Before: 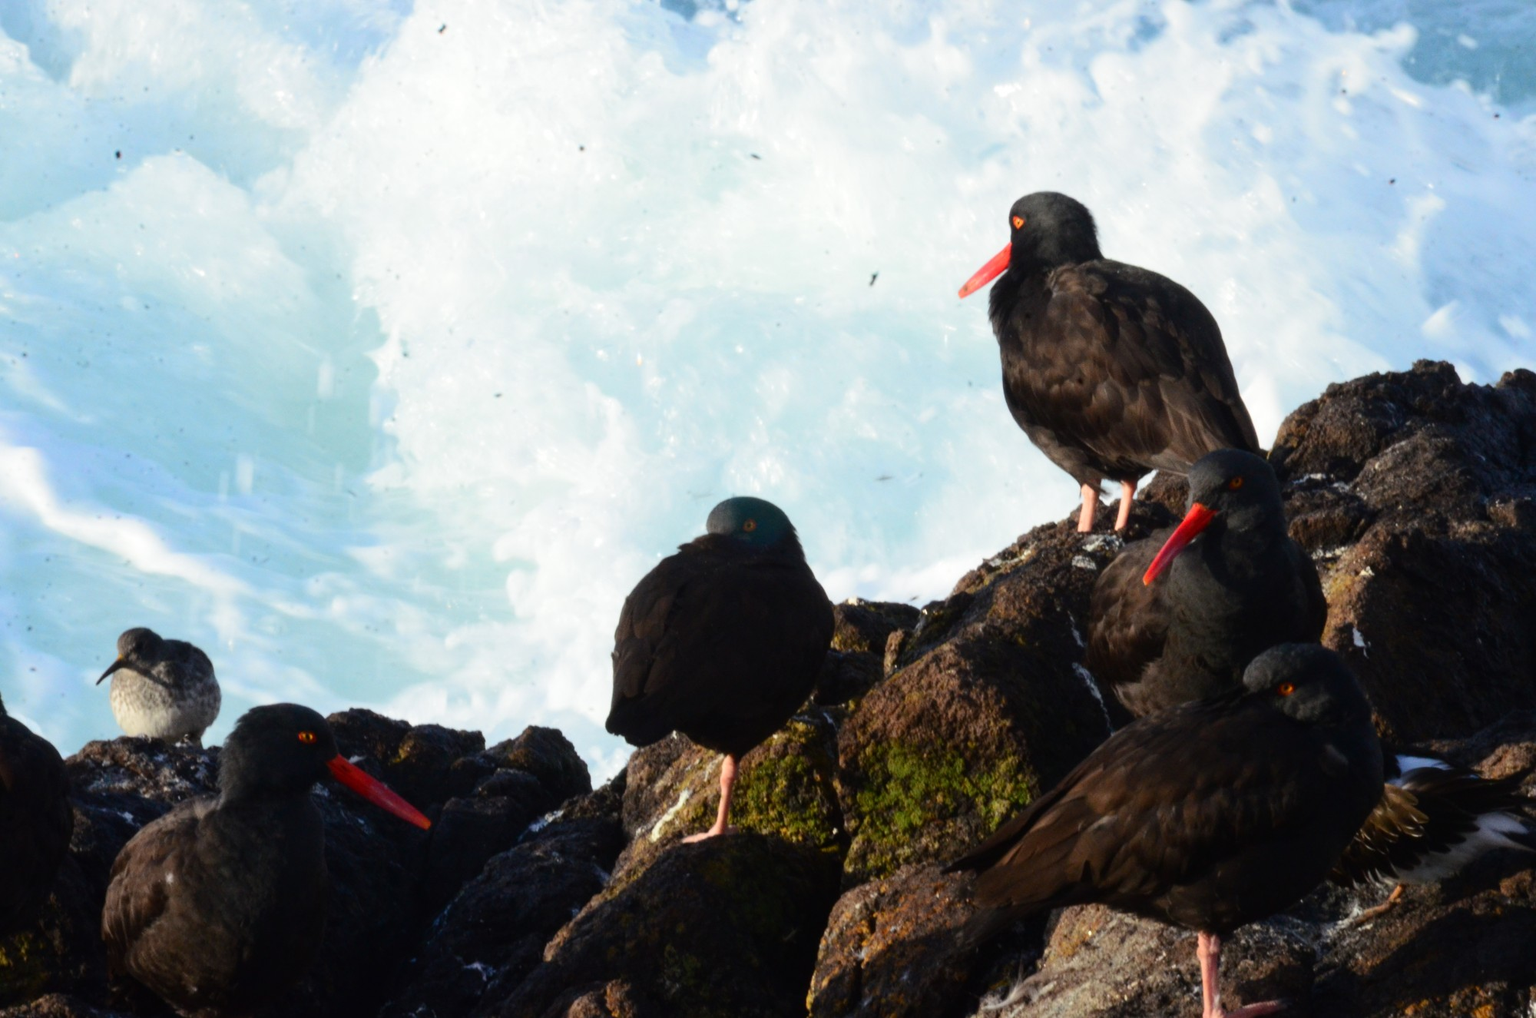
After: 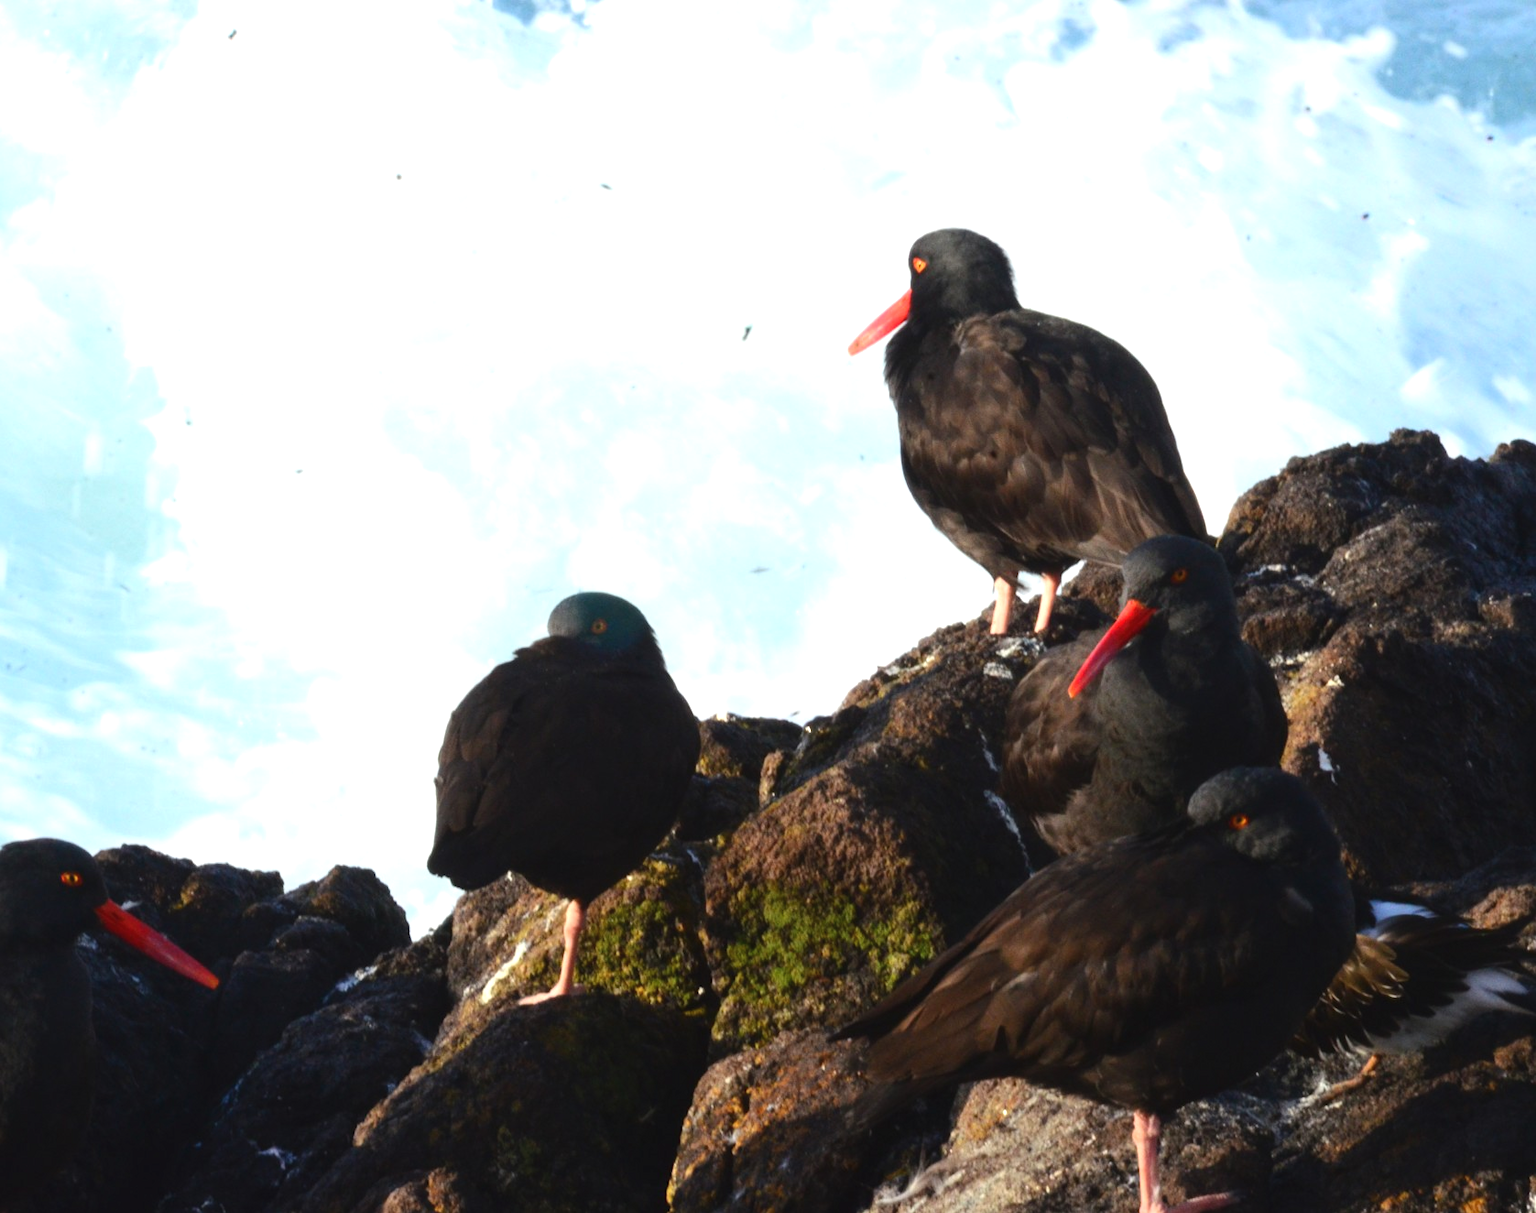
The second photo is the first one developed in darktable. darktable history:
exposure: black level correction -0.002, exposure 0.54 EV, compensate highlight preservation false
crop: left 16.145%
